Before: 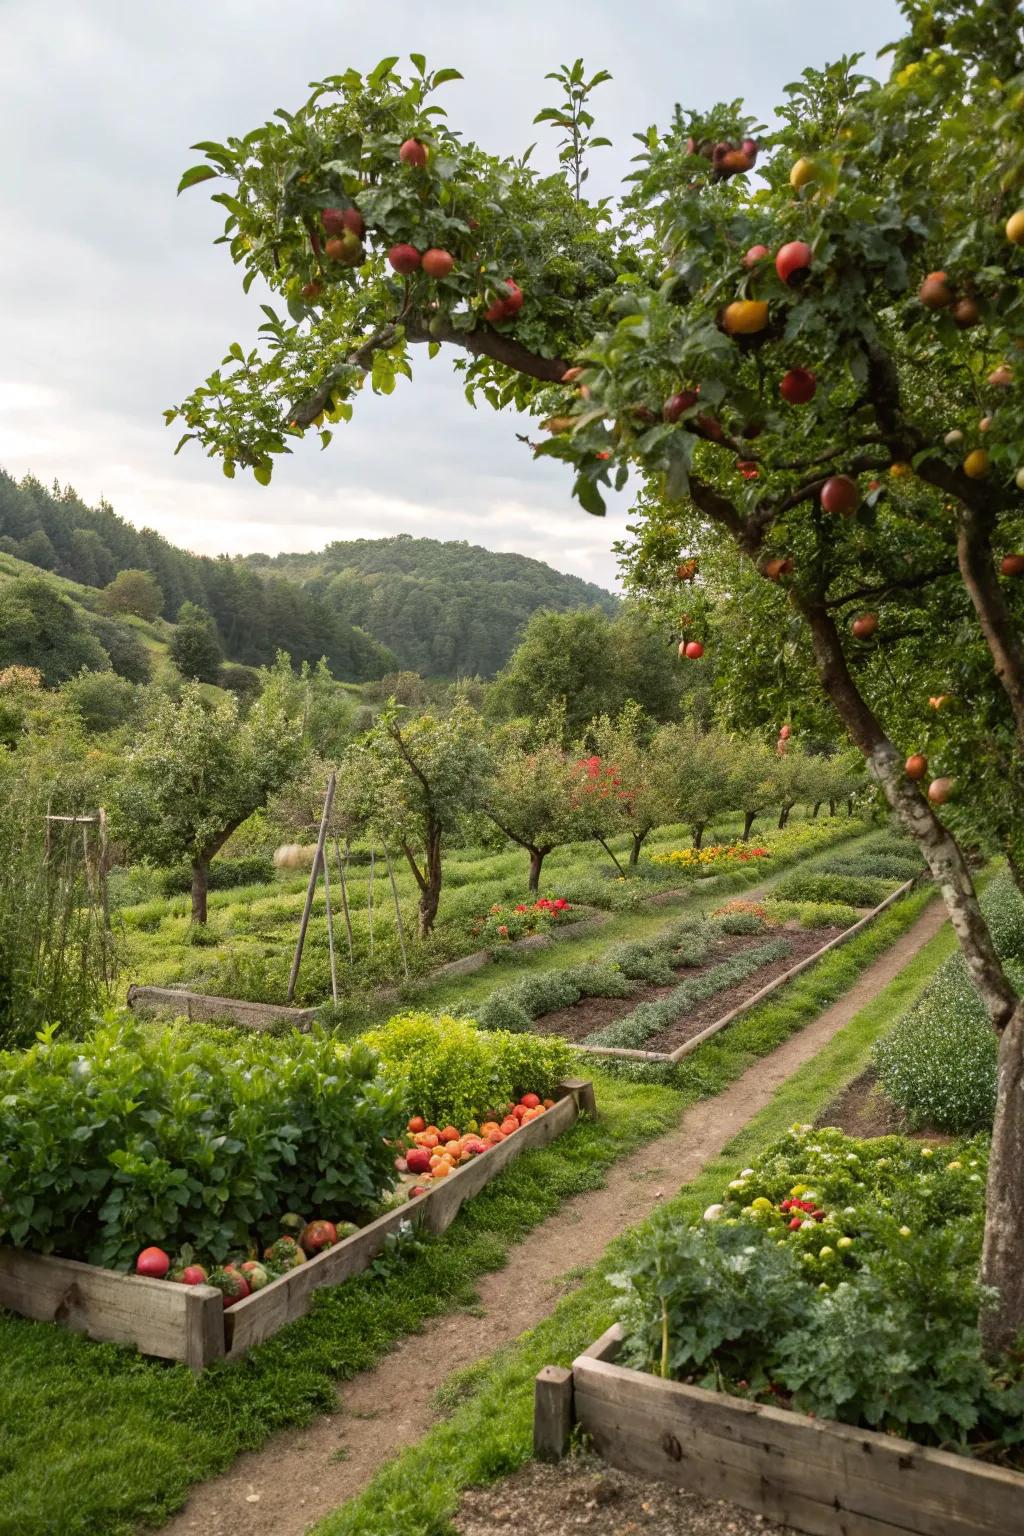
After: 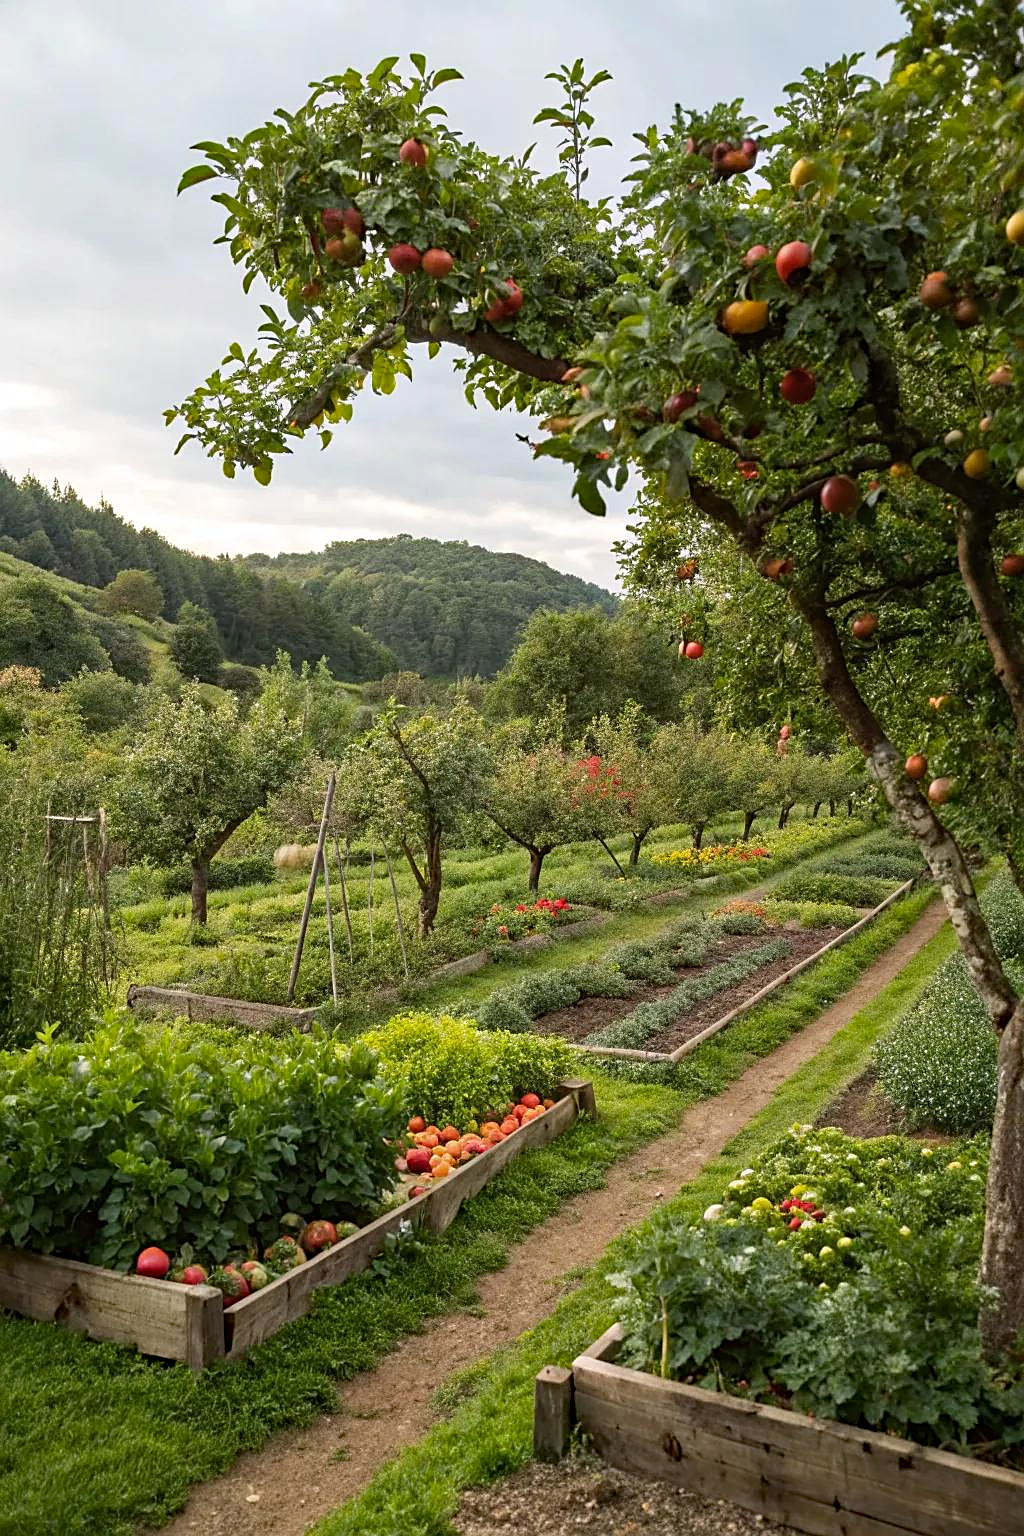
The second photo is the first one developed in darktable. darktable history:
haze removal: strength 0.411, compatibility mode true, adaptive false
sharpen: on, module defaults
